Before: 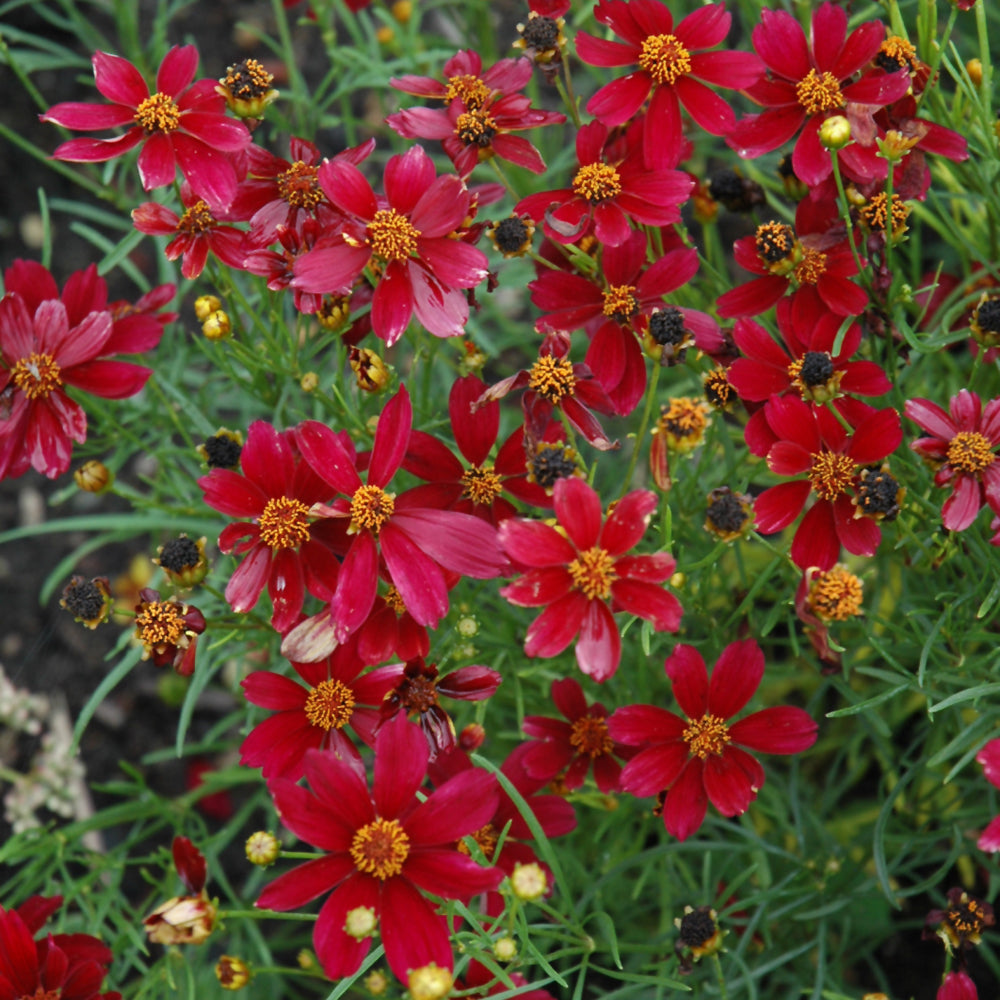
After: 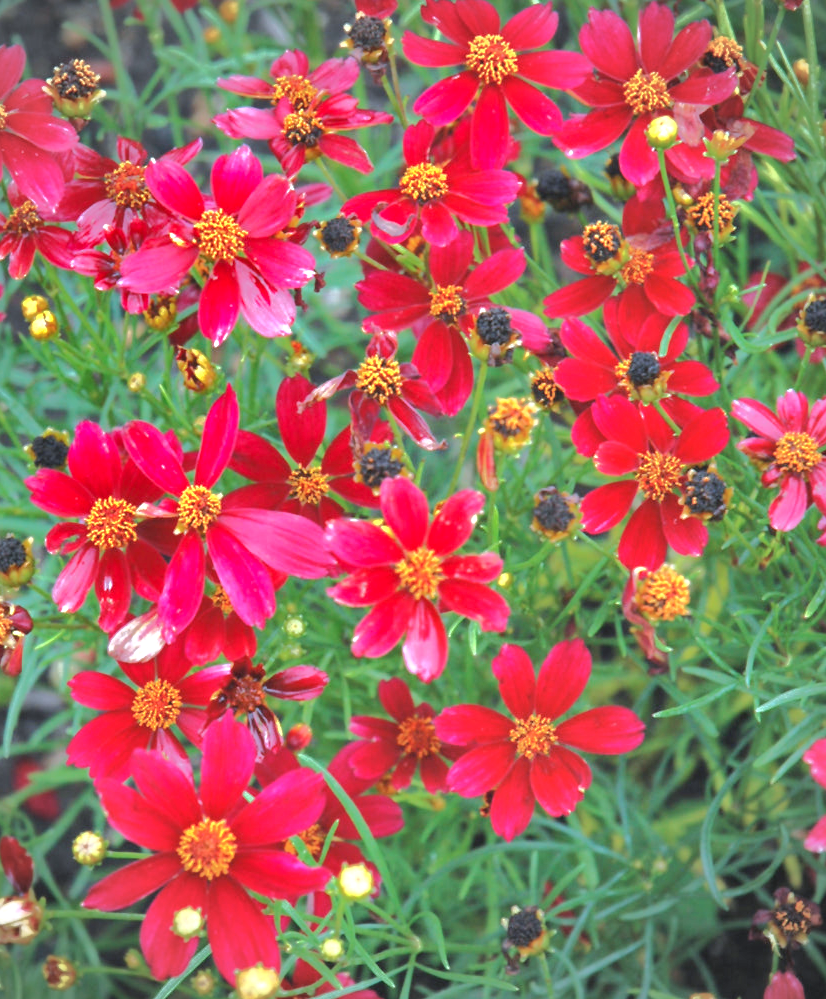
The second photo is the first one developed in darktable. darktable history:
crop: left 17.318%, bottom 0.022%
color correction: highlights a* -2.11, highlights b* -18.27
shadows and highlights: shadows 24.4, highlights -77.96, soften with gaussian
exposure: black level correction 0, exposure 1.2 EV, compensate highlight preservation false
vignetting: fall-off radius 60.99%
contrast brightness saturation: contrast 0.095, brightness 0.29, saturation 0.143
tone curve: curves: ch0 [(0, 0) (0.003, 0.098) (0.011, 0.099) (0.025, 0.103) (0.044, 0.114) (0.069, 0.13) (0.1, 0.142) (0.136, 0.161) (0.177, 0.189) (0.224, 0.224) (0.277, 0.266) (0.335, 0.32) (0.399, 0.38) (0.468, 0.45) (0.543, 0.522) (0.623, 0.598) (0.709, 0.669) (0.801, 0.731) (0.898, 0.786) (1, 1)], color space Lab, linked channels, preserve colors none
